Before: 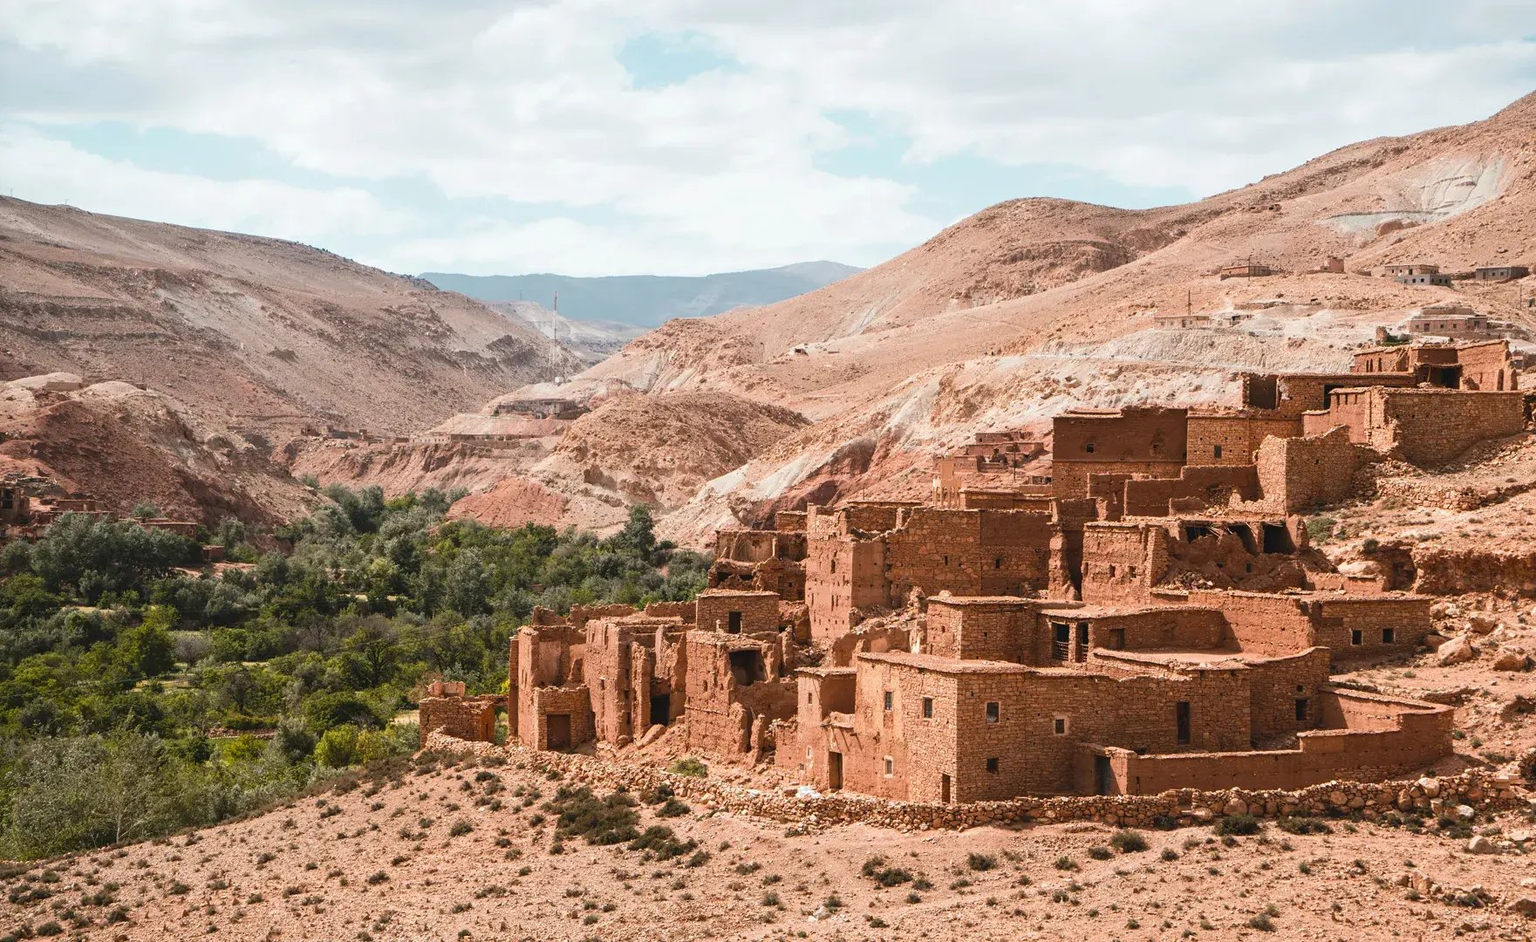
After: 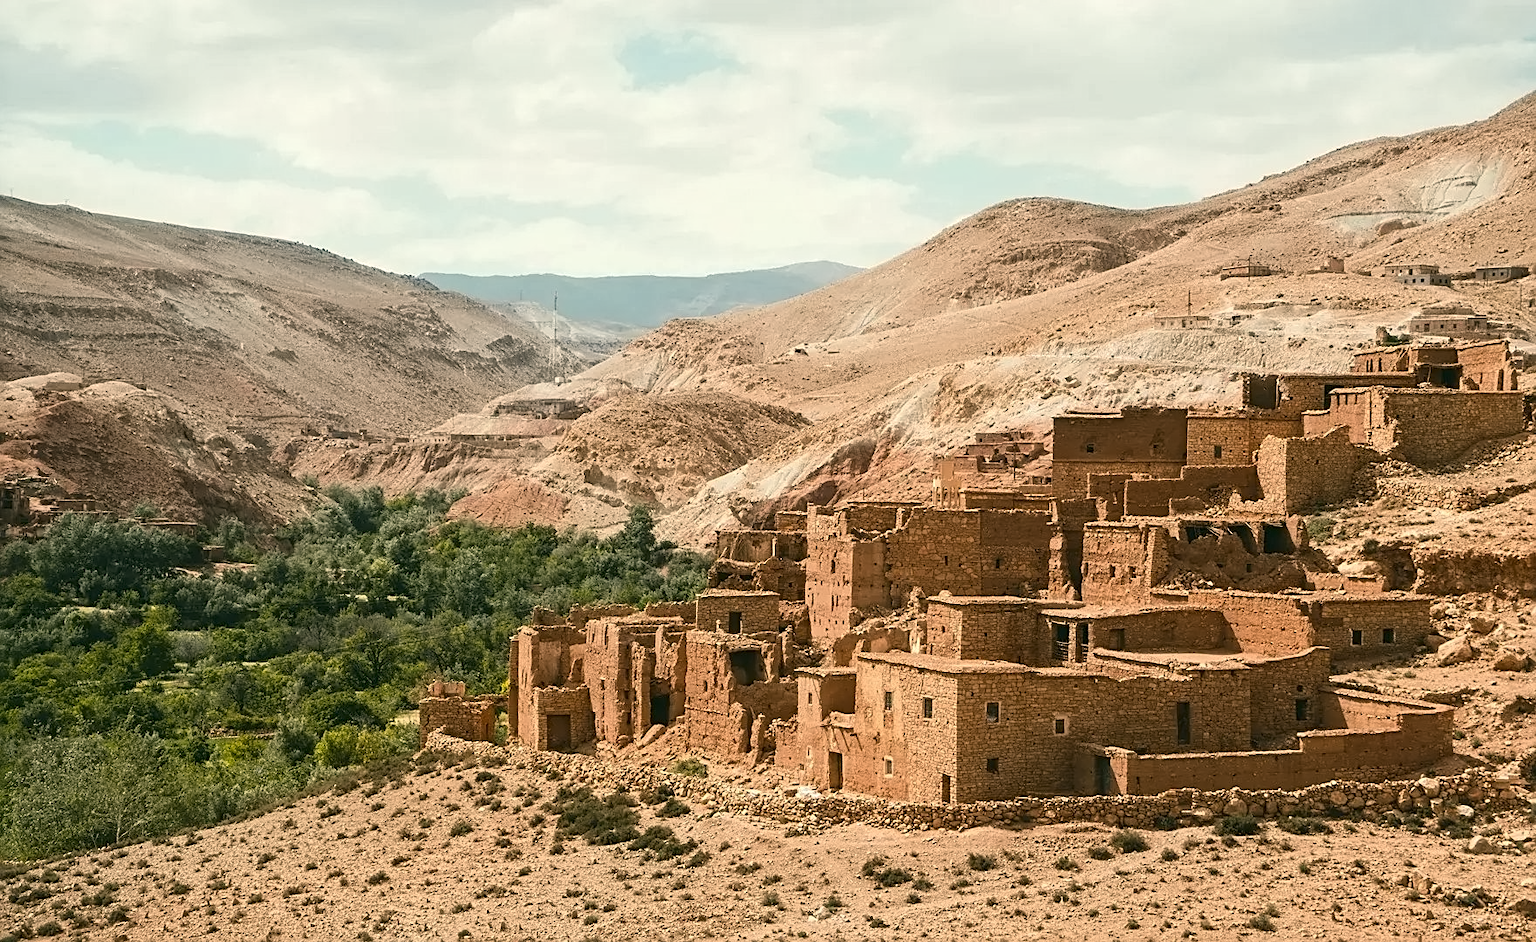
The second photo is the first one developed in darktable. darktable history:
sharpen: on, module defaults
contrast equalizer: y [[0.5 ×6], [0.5 ×6], [0.5 ×6], [0 ×6], [0, 0.039, 0.251, 0.29, 0.293, 0.292]]
color correction: highlights a* -0.482, highlights b* 9.48, shadows a* -9.48, shadows b* 0.803
